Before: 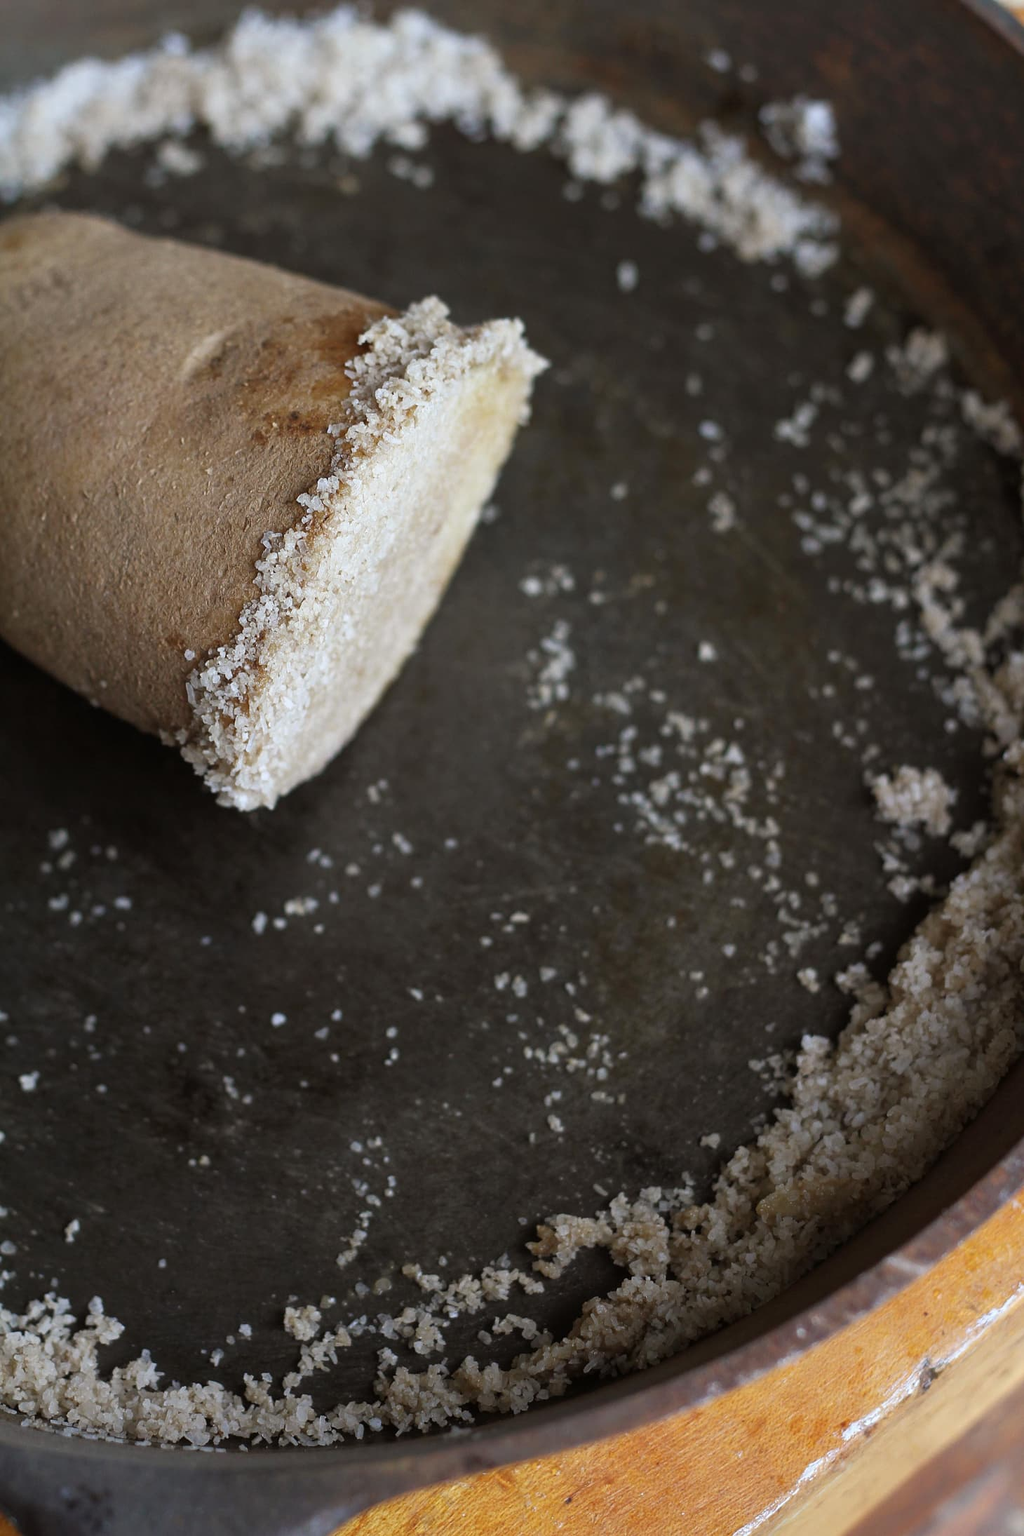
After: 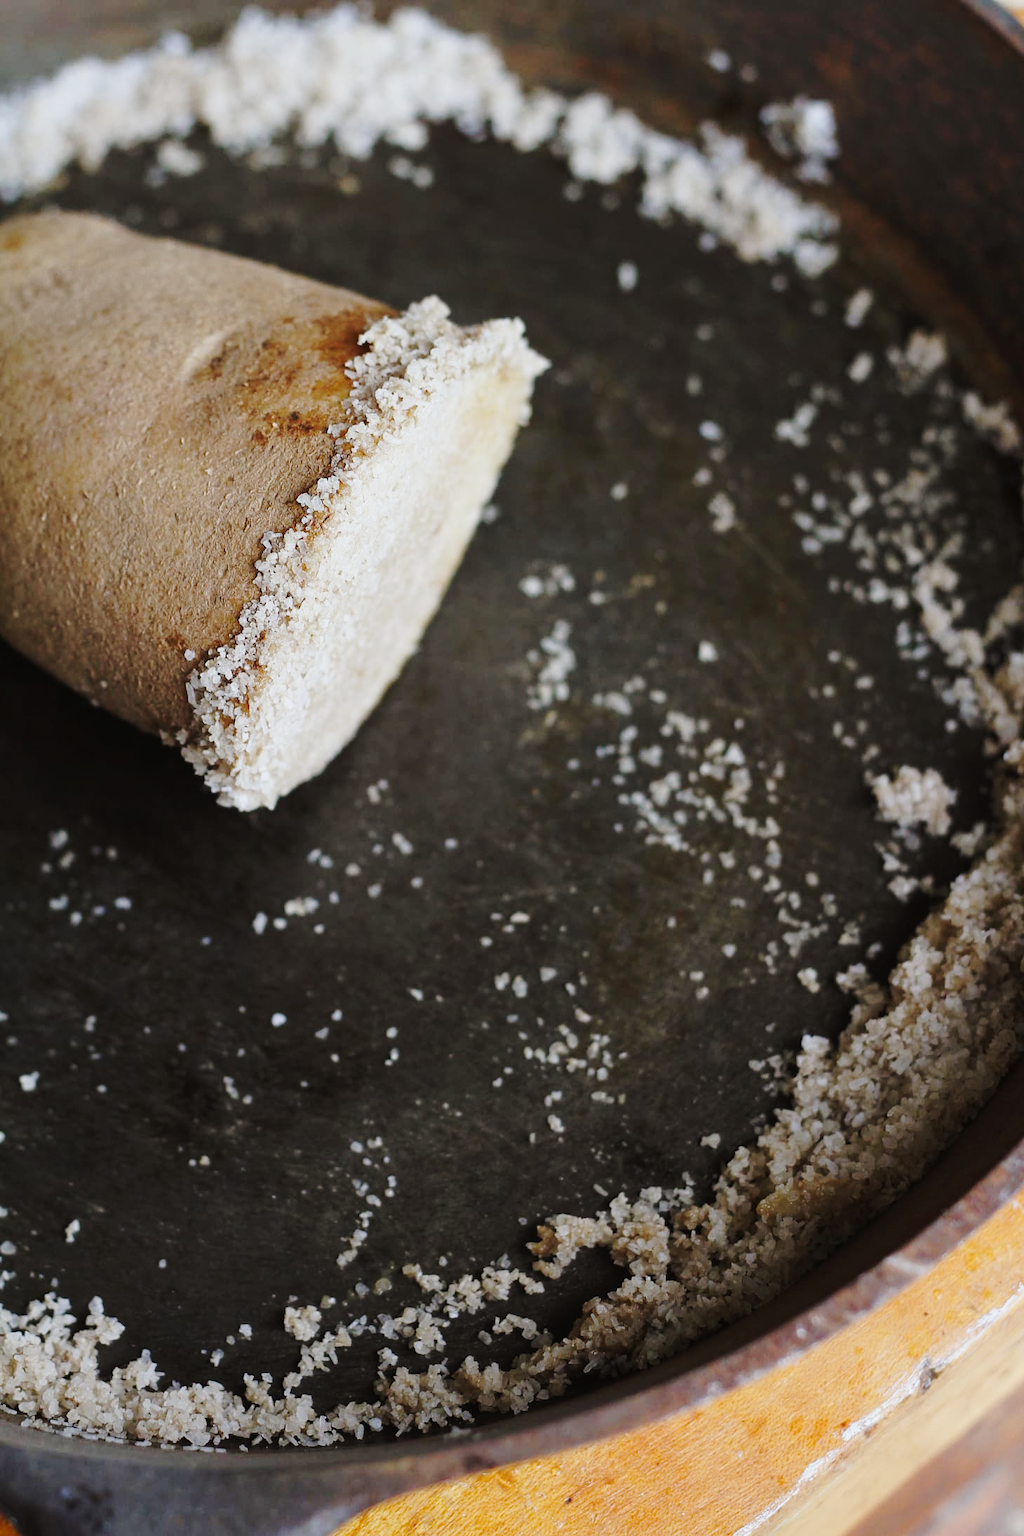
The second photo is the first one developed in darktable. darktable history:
tone curve: curves: ch0 [(0, 0.011) (0.104, 0.085) (0.236, 0.234) (0.398, 0.507) (0.498, 0.621) (0.65, 0.757) (0.835, 0.883) (1, 0.961)]; ch1 [(0, 0) (0.353, 0.344) (0.43, 0.401) (0.479, 0.476) (0.502, 0.502) (0.54, 0.542) (0.602, 0.613) (0.638, 0.668) (0.693, 0.727) (1, 1)]; ch2 [(0, 0) (0.34, 0.314) (0.434, 0.43) (0.5, 0.506) (0.521, 0.54) (0.54, 0.56) (0.595, 0.613) (0.644, 0.729) (1, 1)], preserve colors none
